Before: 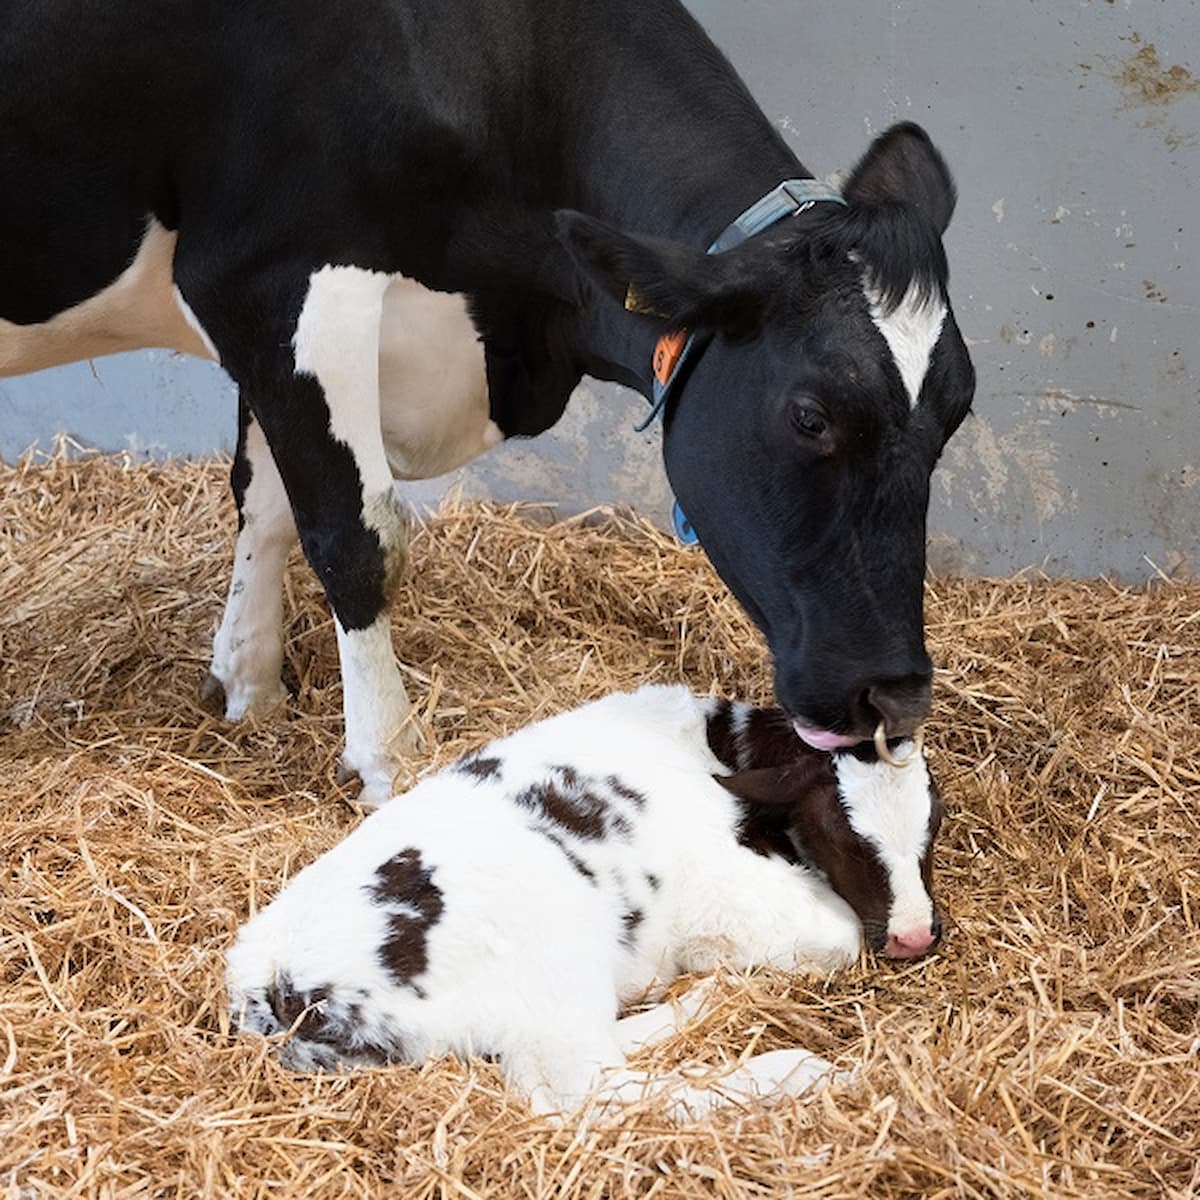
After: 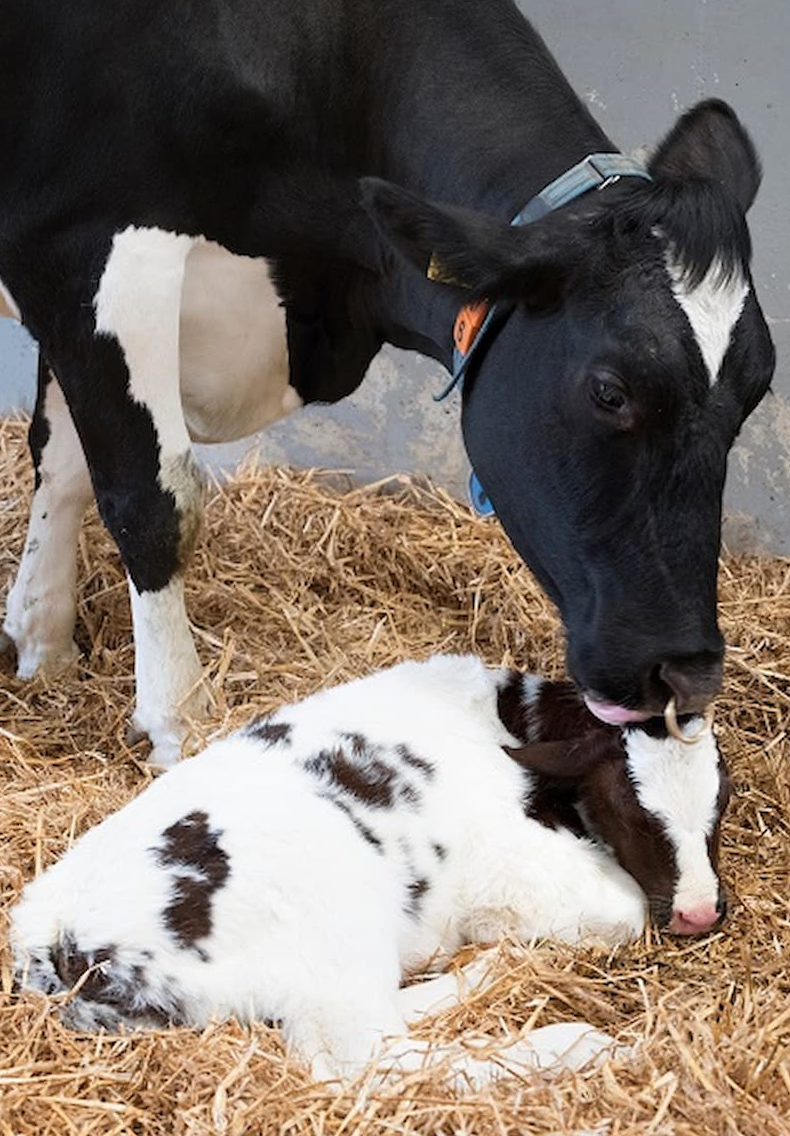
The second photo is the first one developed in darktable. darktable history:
rotate and perspective: rotation 1.57°, crop left 0.018, crop right 0.982, crop top 0.039, crop bottom 0.961
crop: left 16.899%, right 16.556%
